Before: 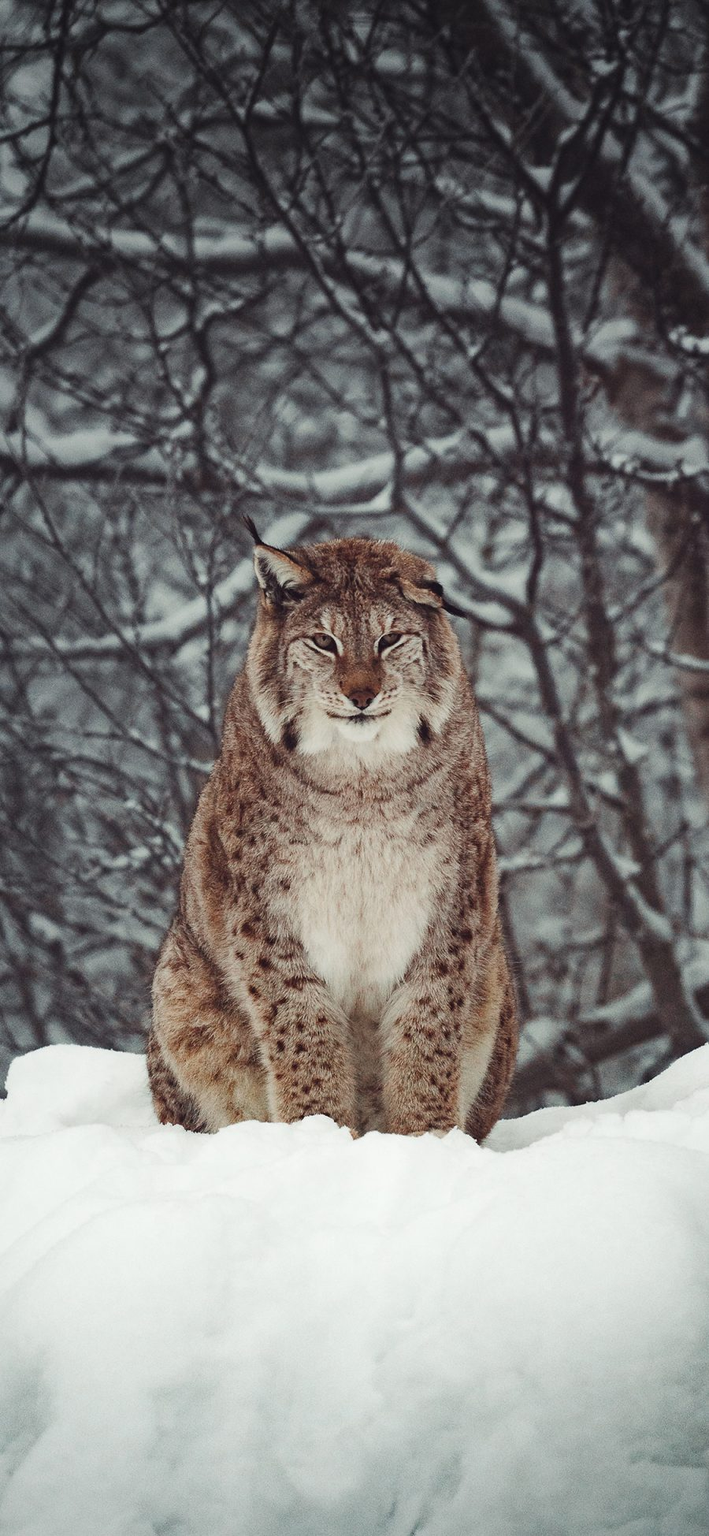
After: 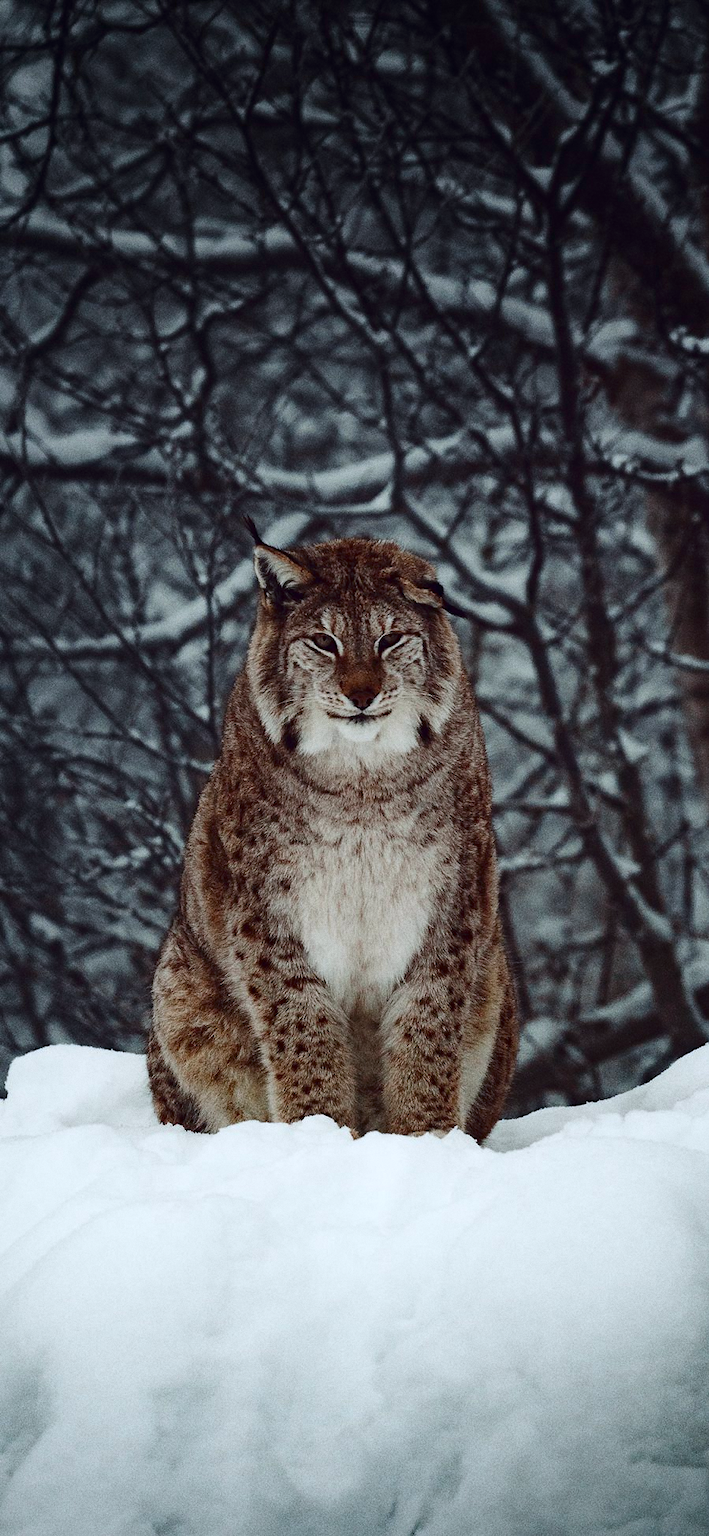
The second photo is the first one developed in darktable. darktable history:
grain: coarseness 0.09 ISO
contrast brightness saturation: contrast 0.13, brightness -0.24, saturation 0.14
white balance: red 0.967, blue 1.049
